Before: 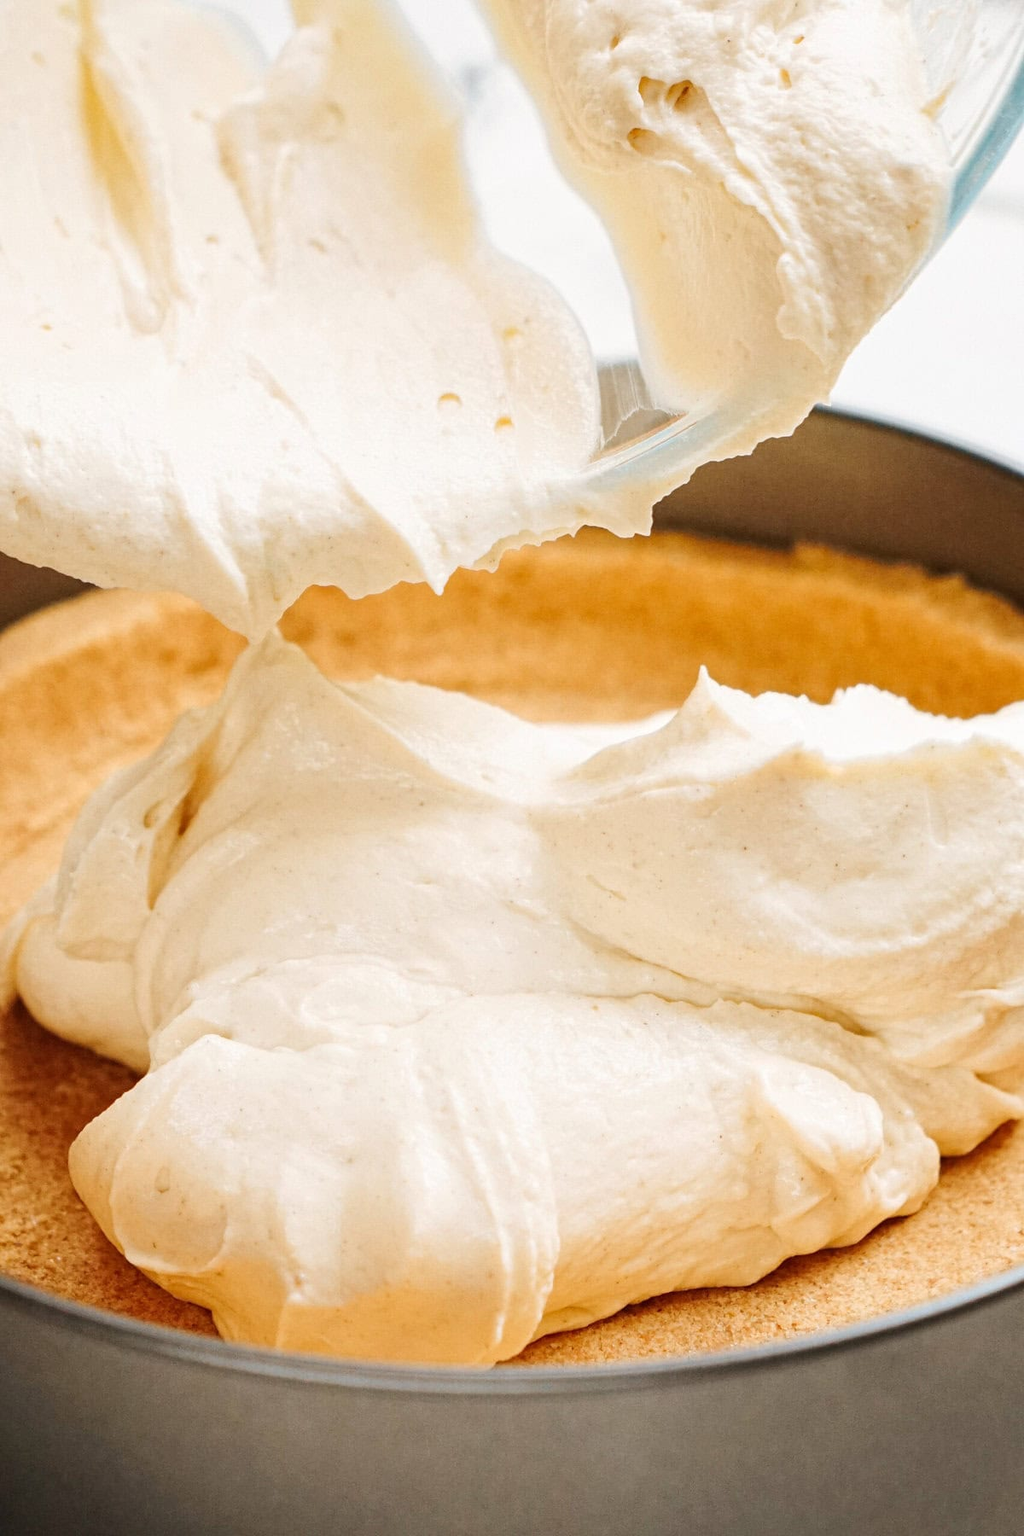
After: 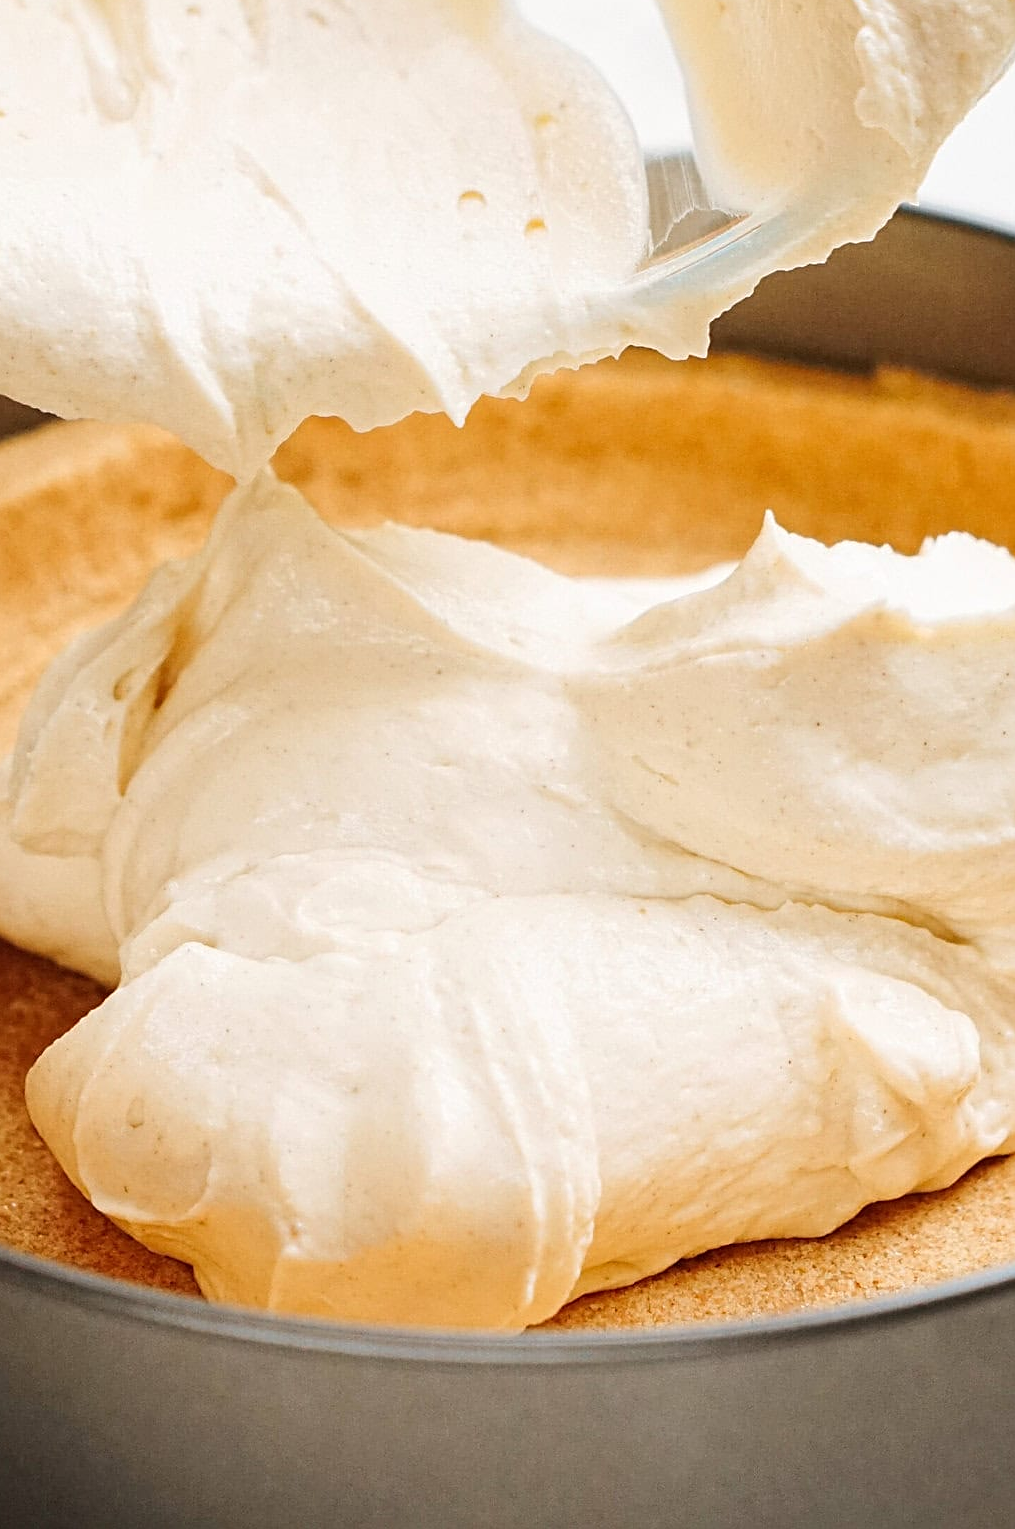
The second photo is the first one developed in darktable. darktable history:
sharpen: on, module defaults
crop and rotate: left 4.656%, top 15.03%, right 10.697%
